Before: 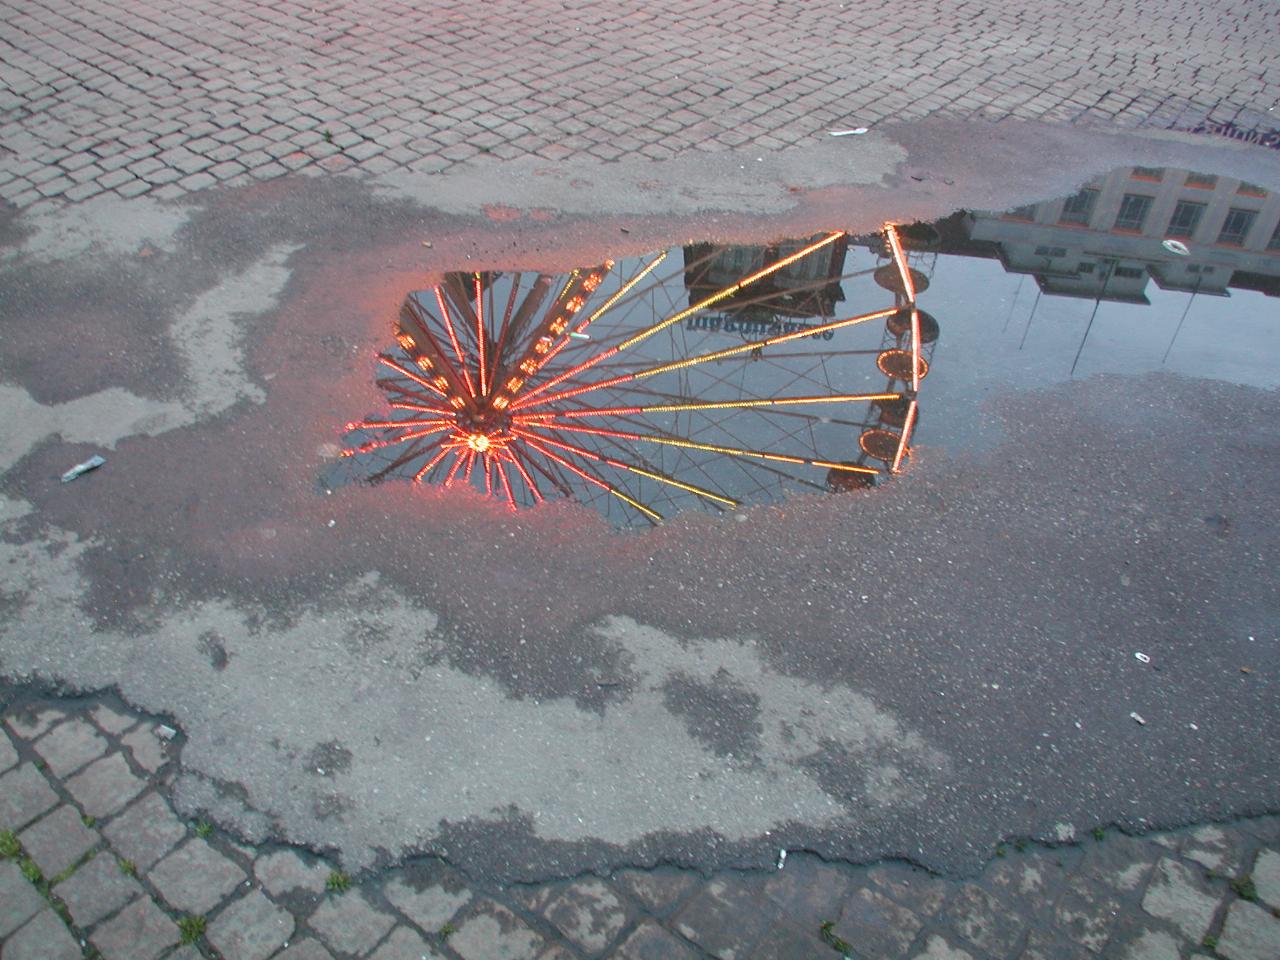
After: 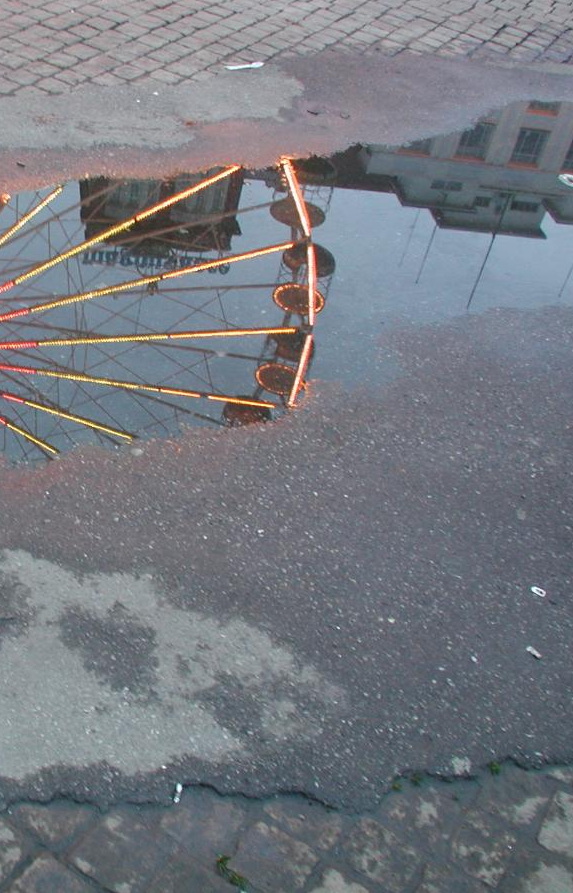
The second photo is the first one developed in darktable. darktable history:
crop: left 47.193%, top 6.943%, right 8.015%
